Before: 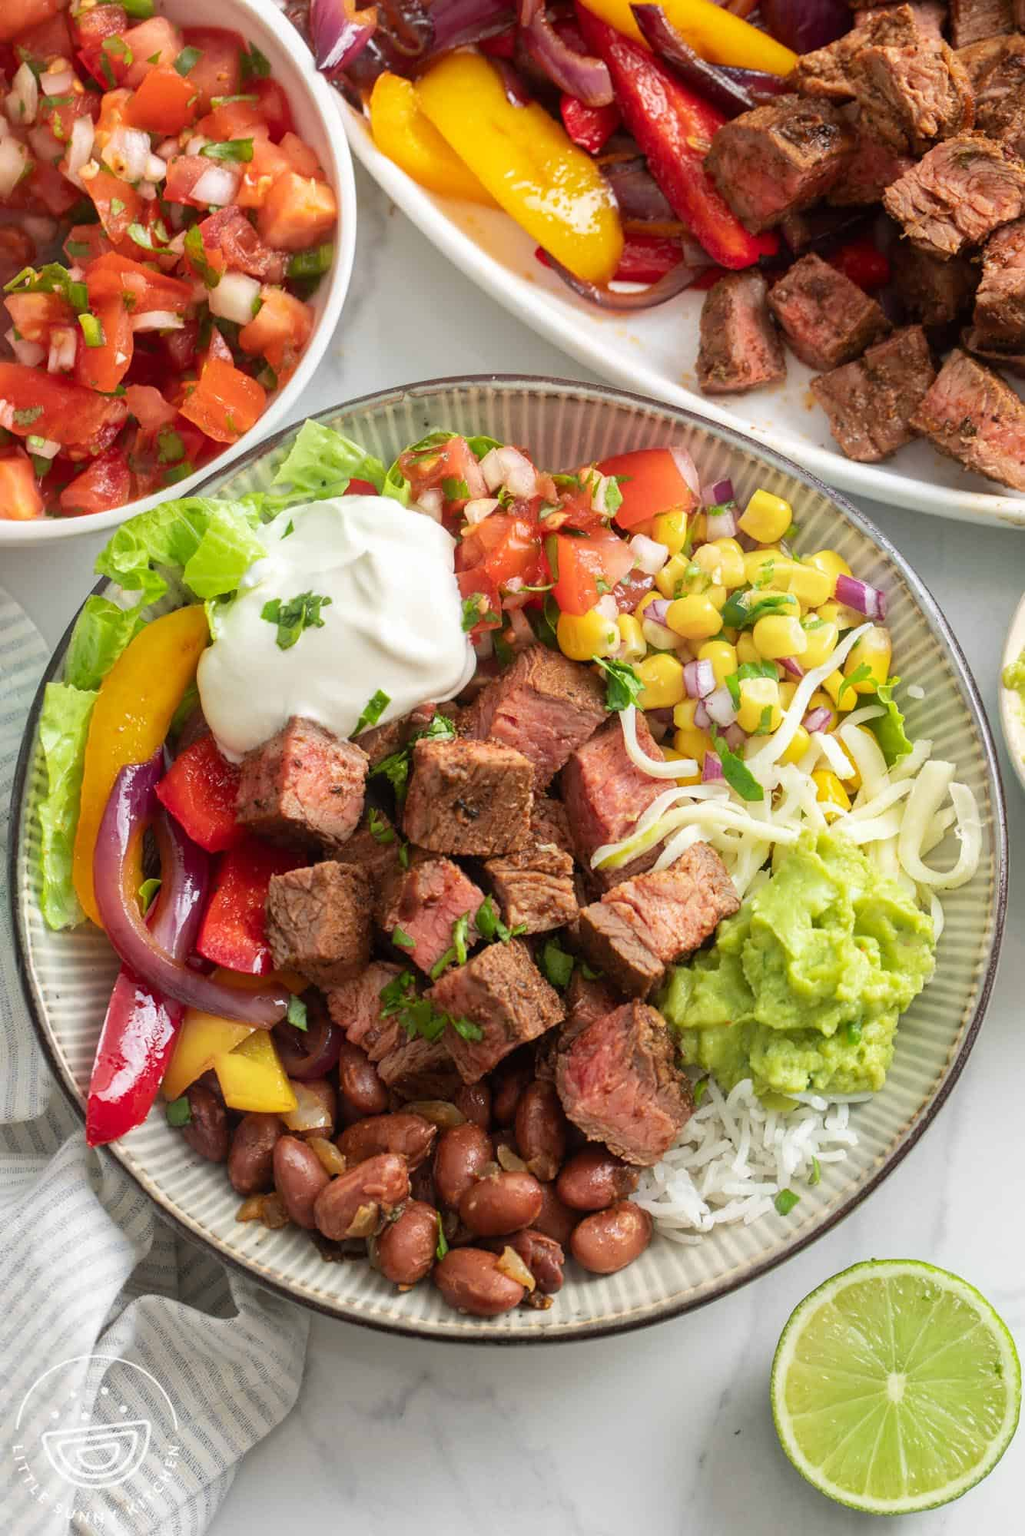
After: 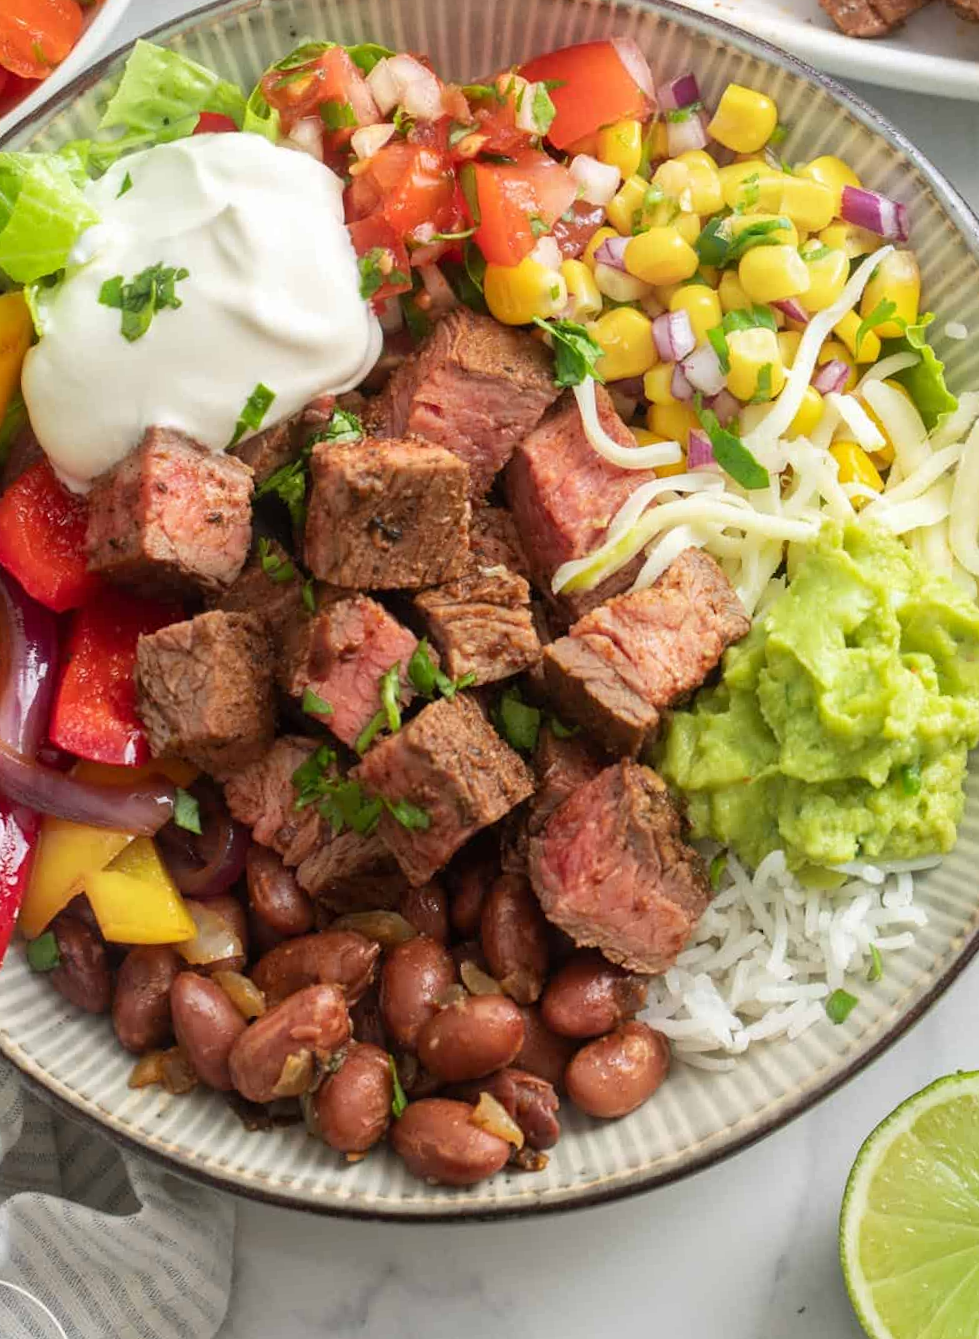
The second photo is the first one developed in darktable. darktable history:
rotate and perspective: rotation -4.57°, crop left 0.054, crop right 0.944, crop top 0.087, crop bottom 0.914
crop: left 16.871%, top 22.857%, right 9.116%
